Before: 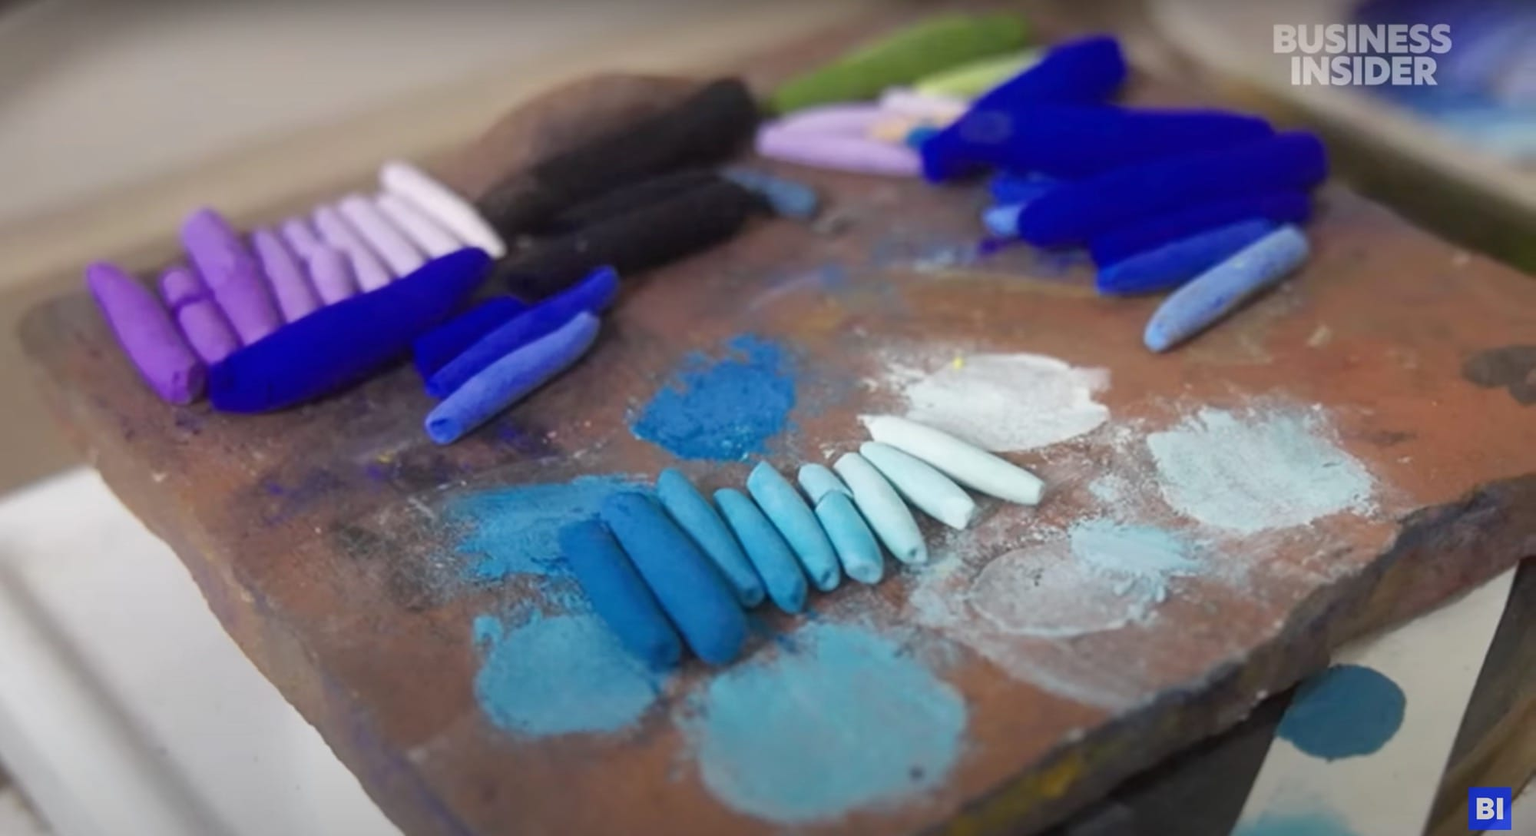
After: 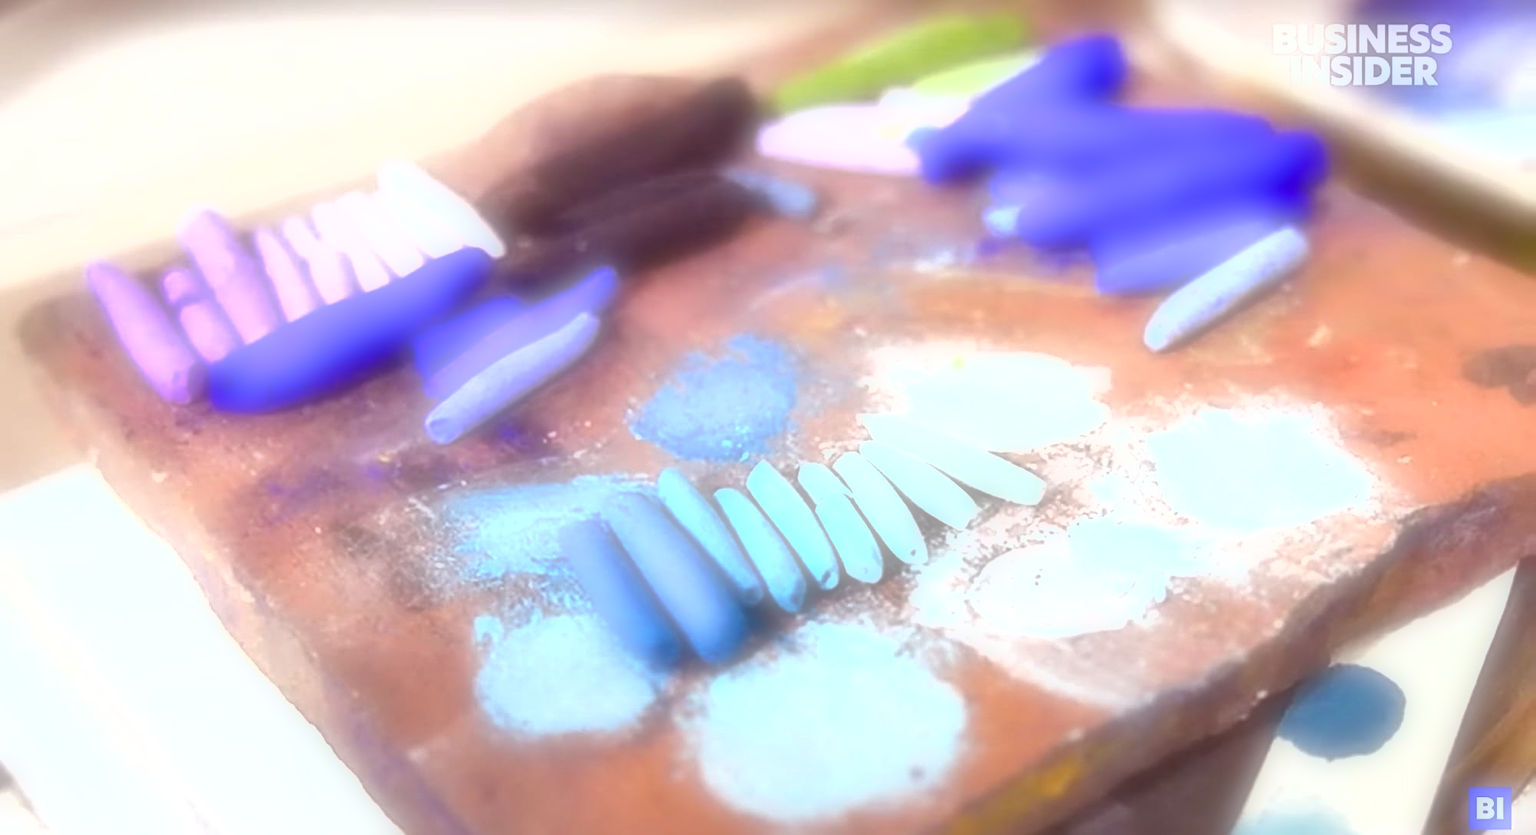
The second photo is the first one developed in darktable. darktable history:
contrast brightness saturation: saturation 0.18
shadows and highlights: highlights color adjustment 0%, low approximation 0.01, soften with gaussian
soften: on, module defaults
rgb levels: mode RGB, independent channels, levels [[0, 0.474, 1], [0, 0.5, 1], [0, 0.5, 1]]
exposure: black level correction 0.001, exposure 1.84 EV, compensate highlight preservation false
sharpen: radius 2.817, amount 0.715
